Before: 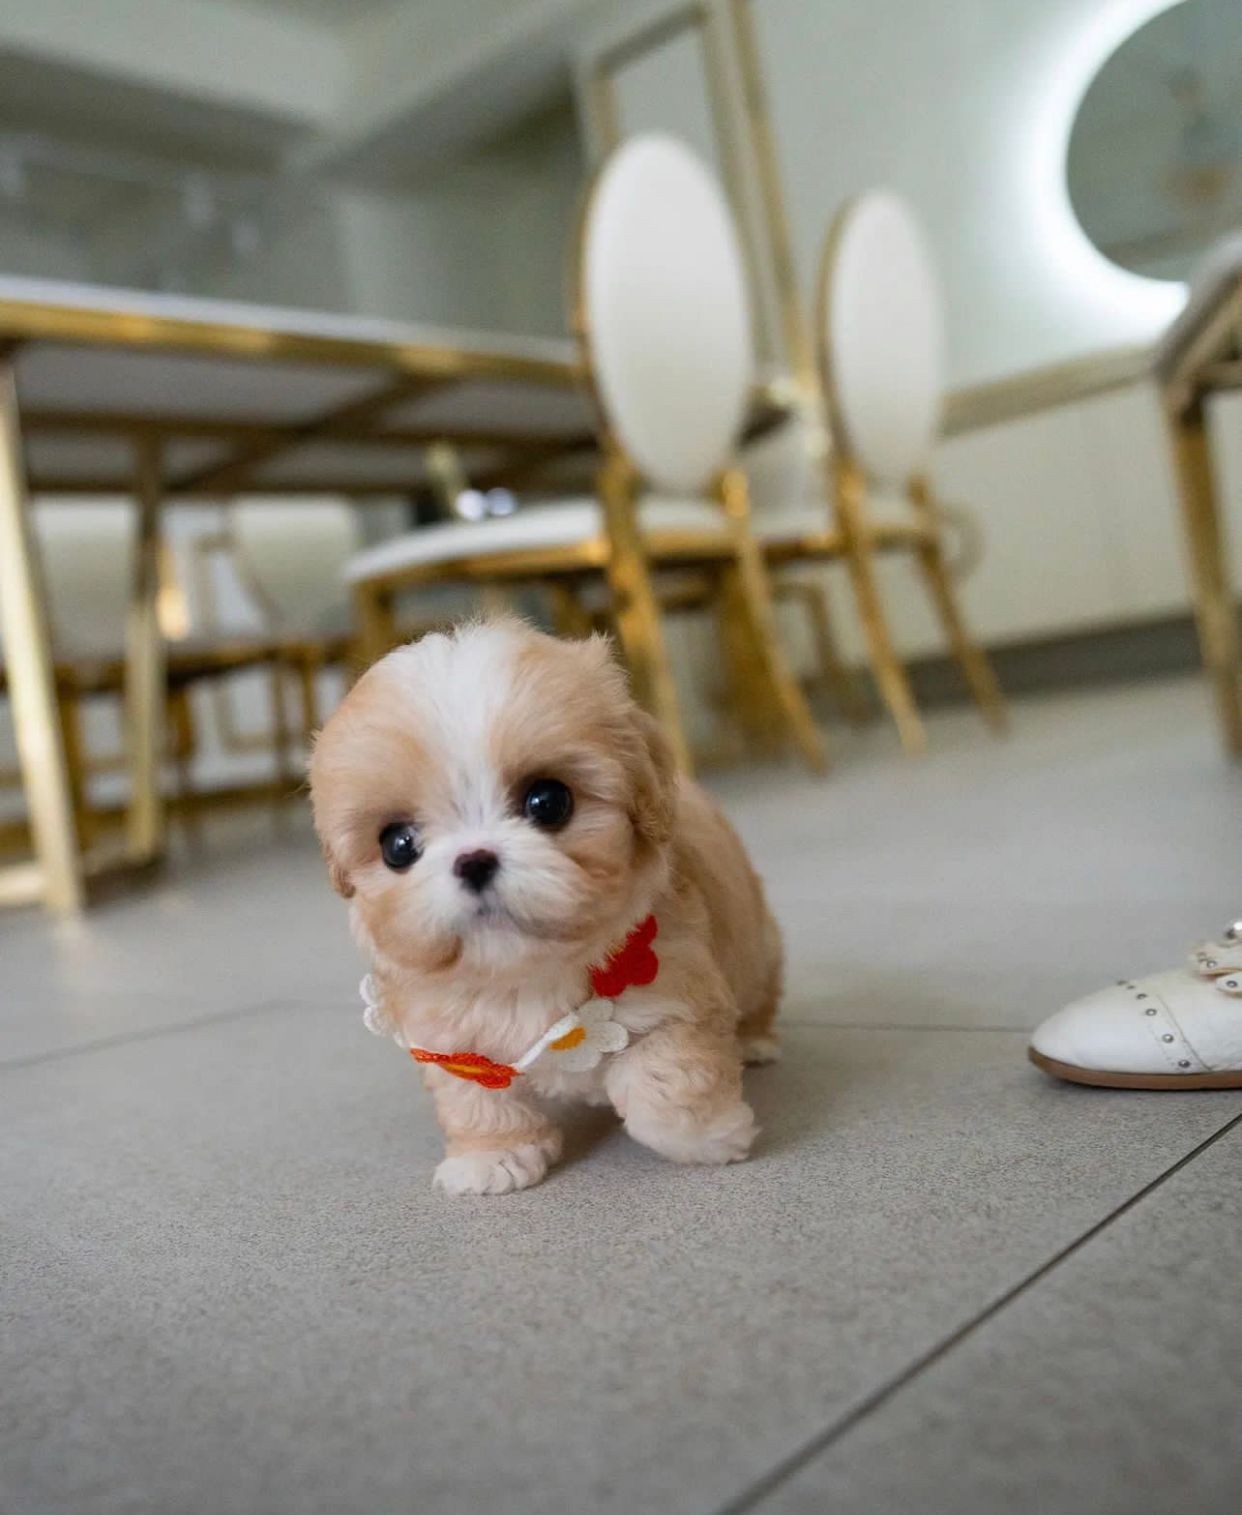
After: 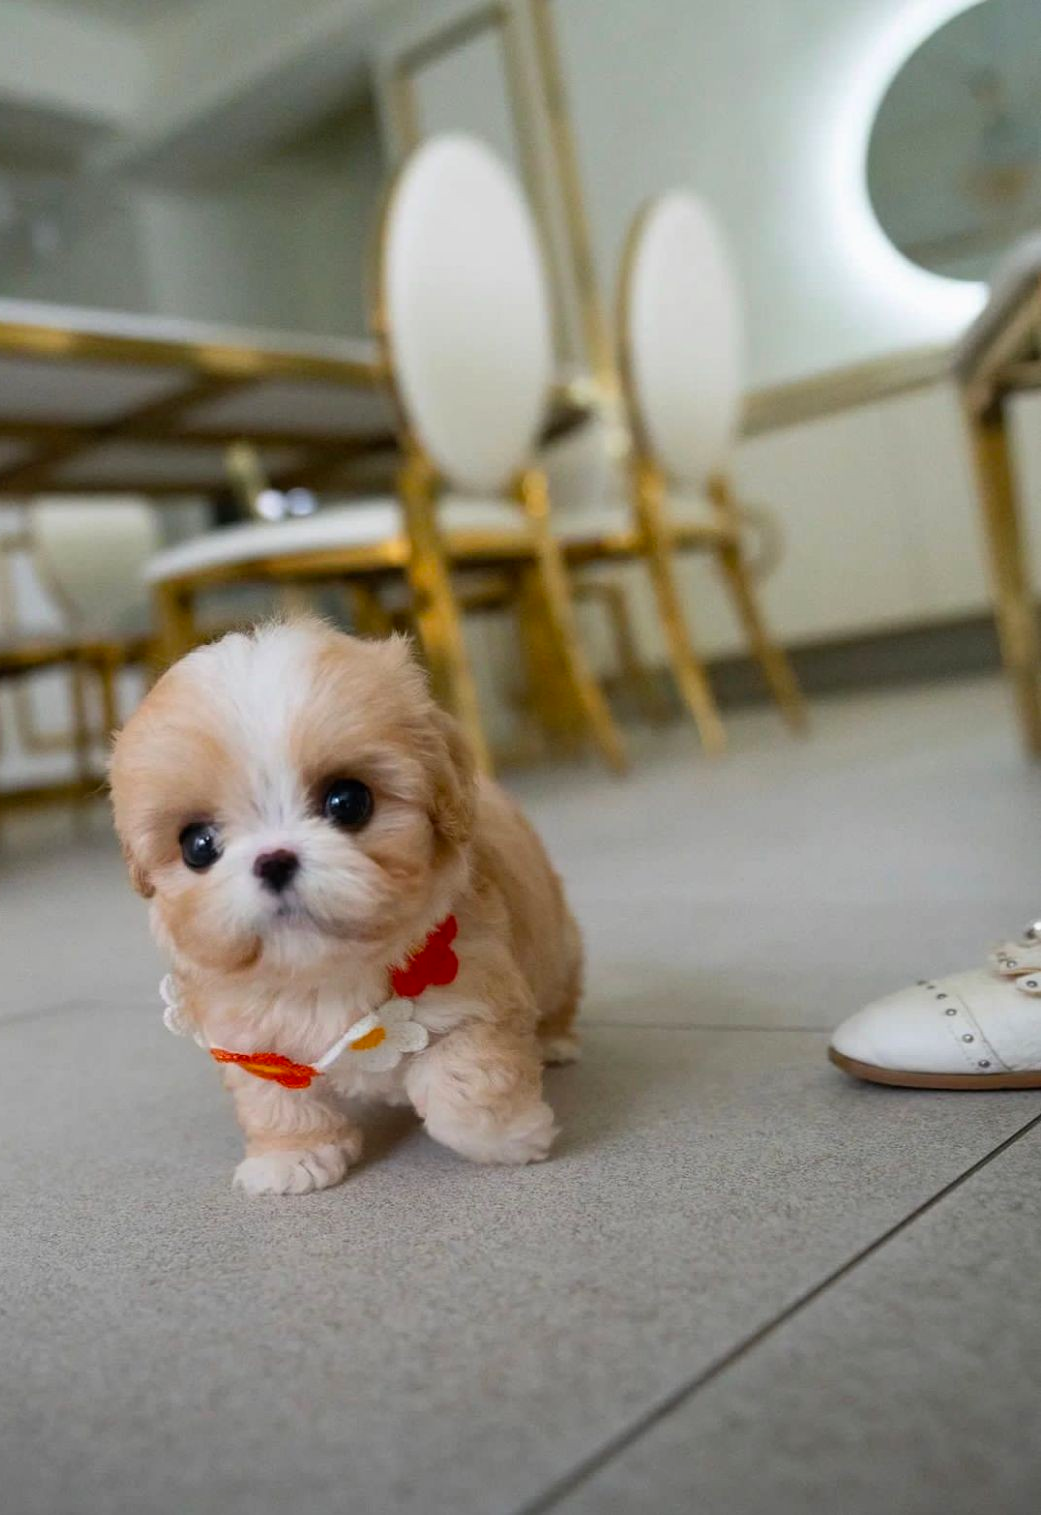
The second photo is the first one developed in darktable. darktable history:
white balance: emerald 1
color balance: output saturation 110%
crop: left 16.145%
exposure: exposure -0.04 EV, compensate highlight preservation false
